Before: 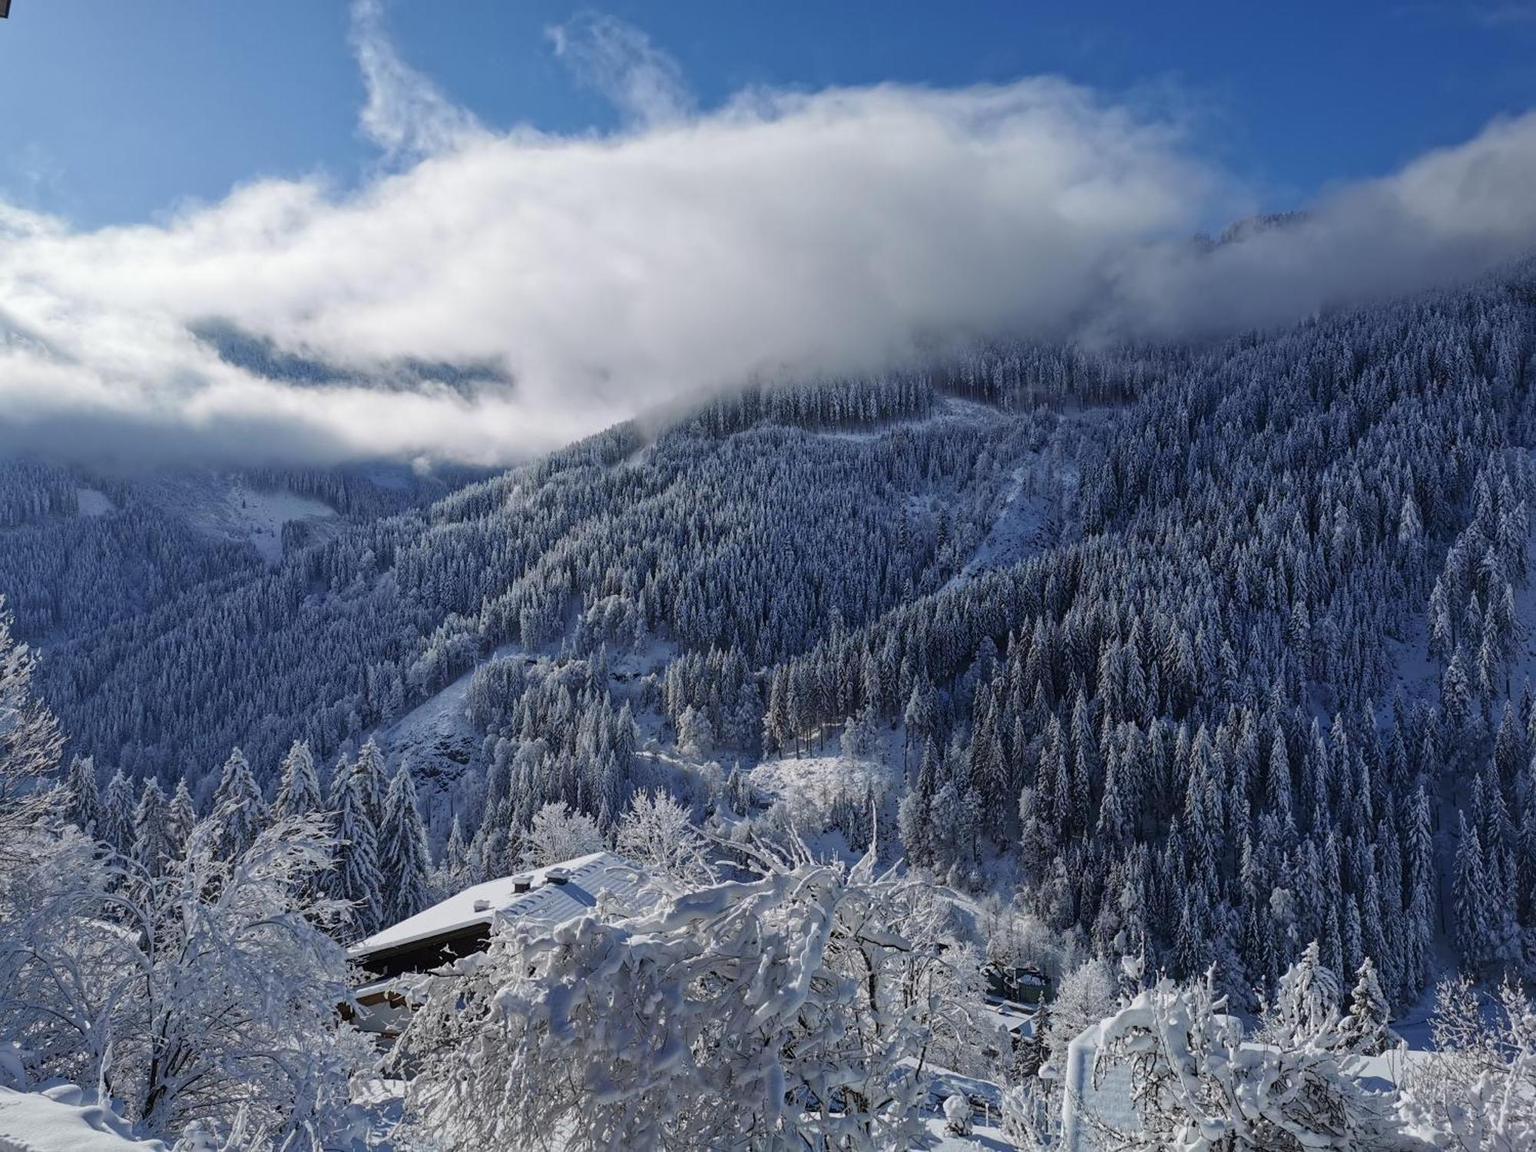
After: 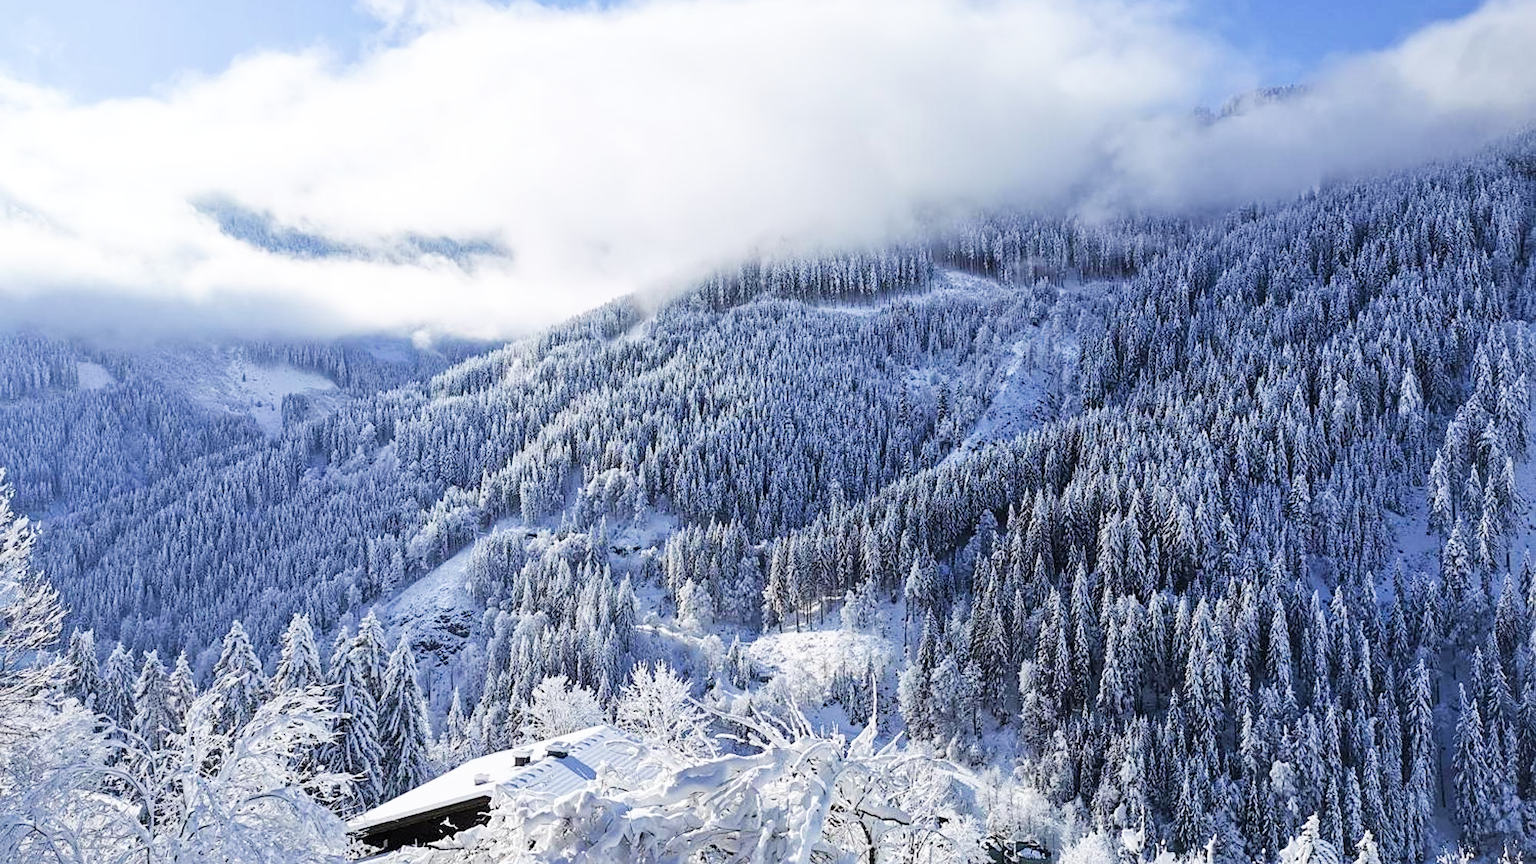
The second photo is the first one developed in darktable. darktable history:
exposure: black level correction 0, exposure 1.674 EV, compensate highlight preservation false
sharpen: amount 0.205
crop: top 11.03%, bottom 13.925%
filmic rgb: black relative exposure -7.65 EV, white relative exposure 3.95 EV, hardness 4.01, contrast 1.098, highlights saturation mix -31.12%
